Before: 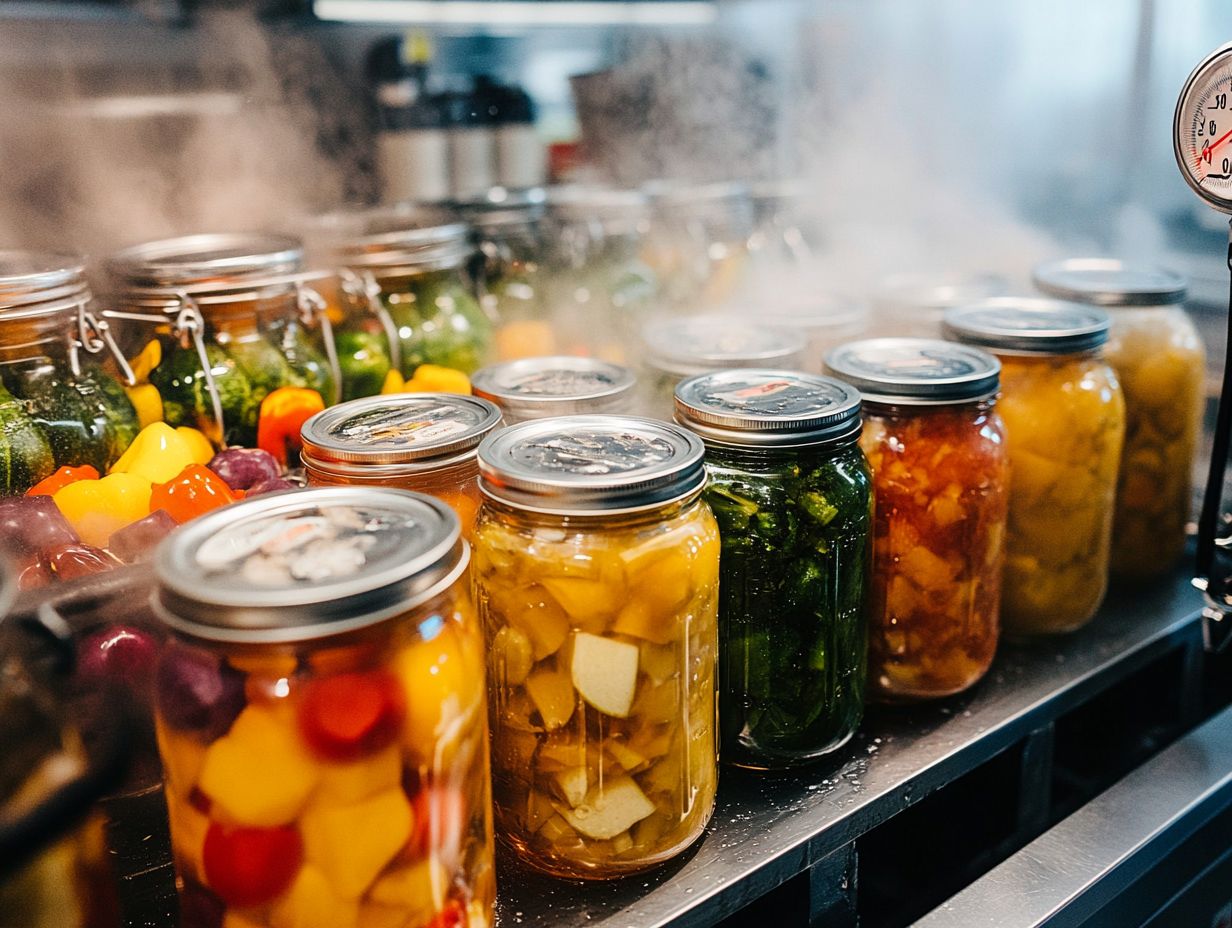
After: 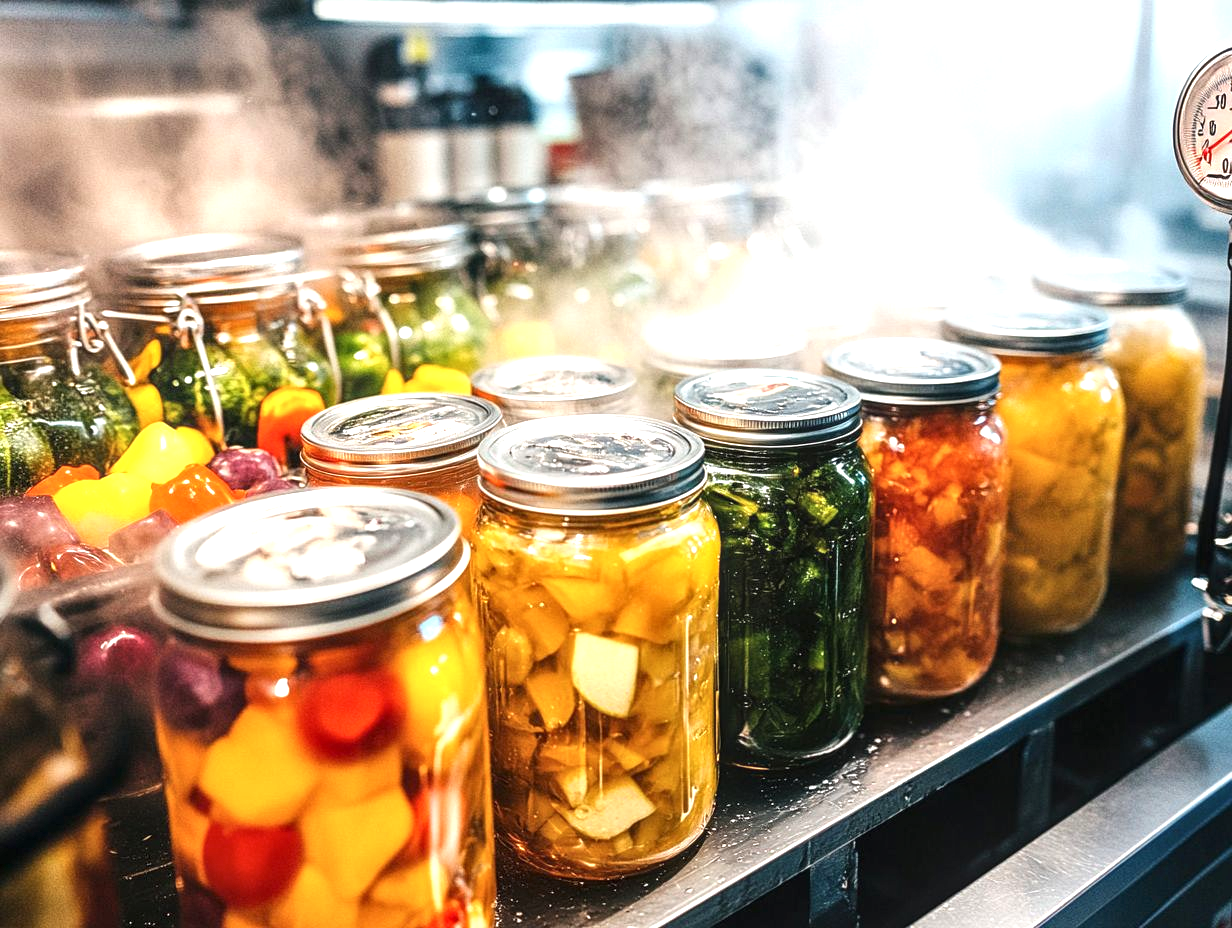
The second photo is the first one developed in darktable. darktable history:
exposure: black level correction 0, exposure 0.95 EV, compensate exposure bias true, compensate highlight preservation false
local contrast: on, module defaults
contrast brightness saturation: saturation -0.05
